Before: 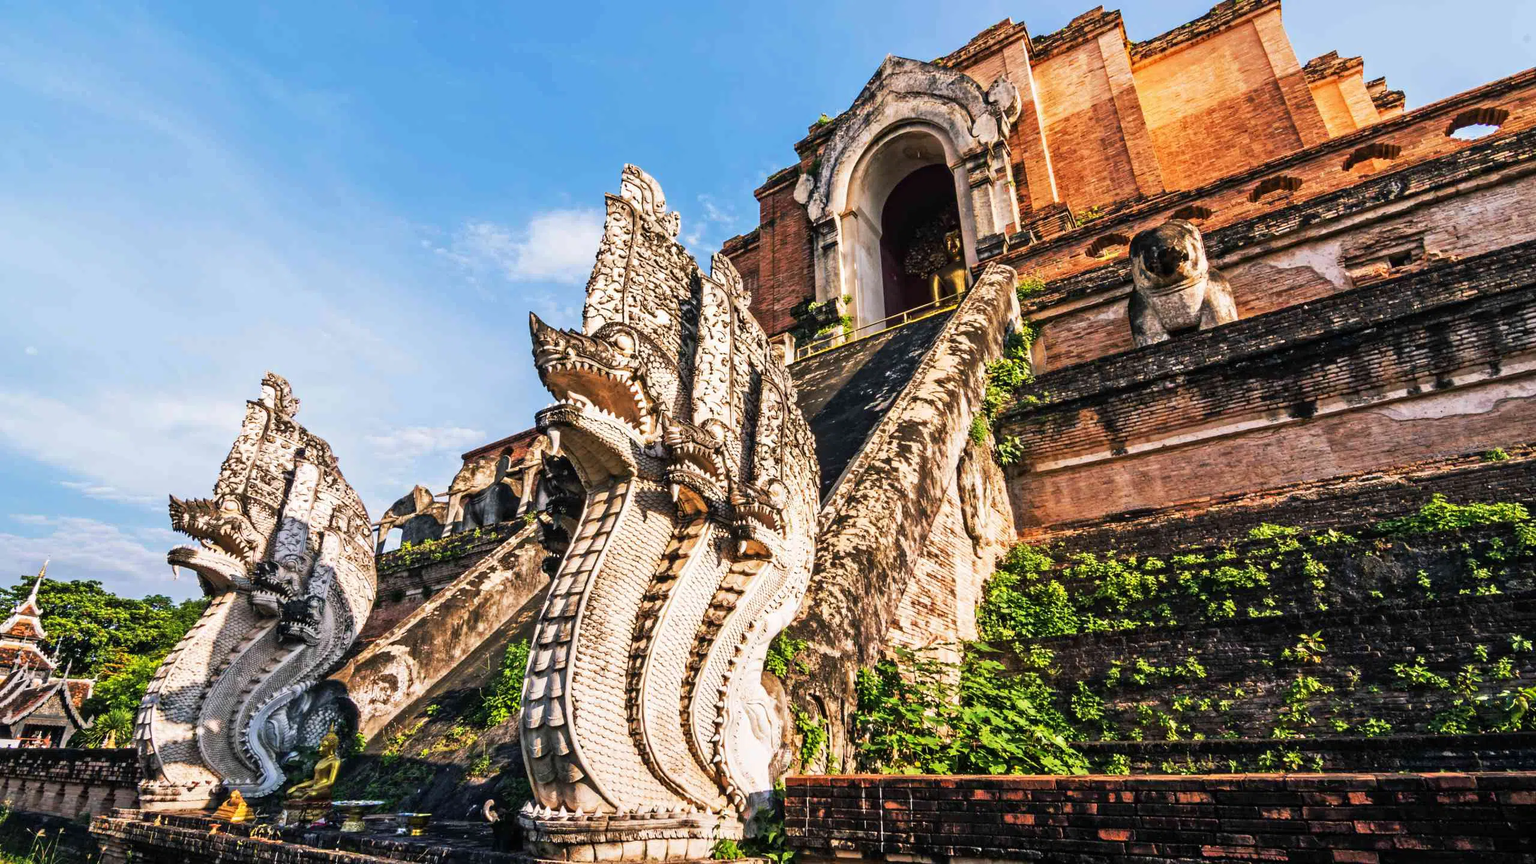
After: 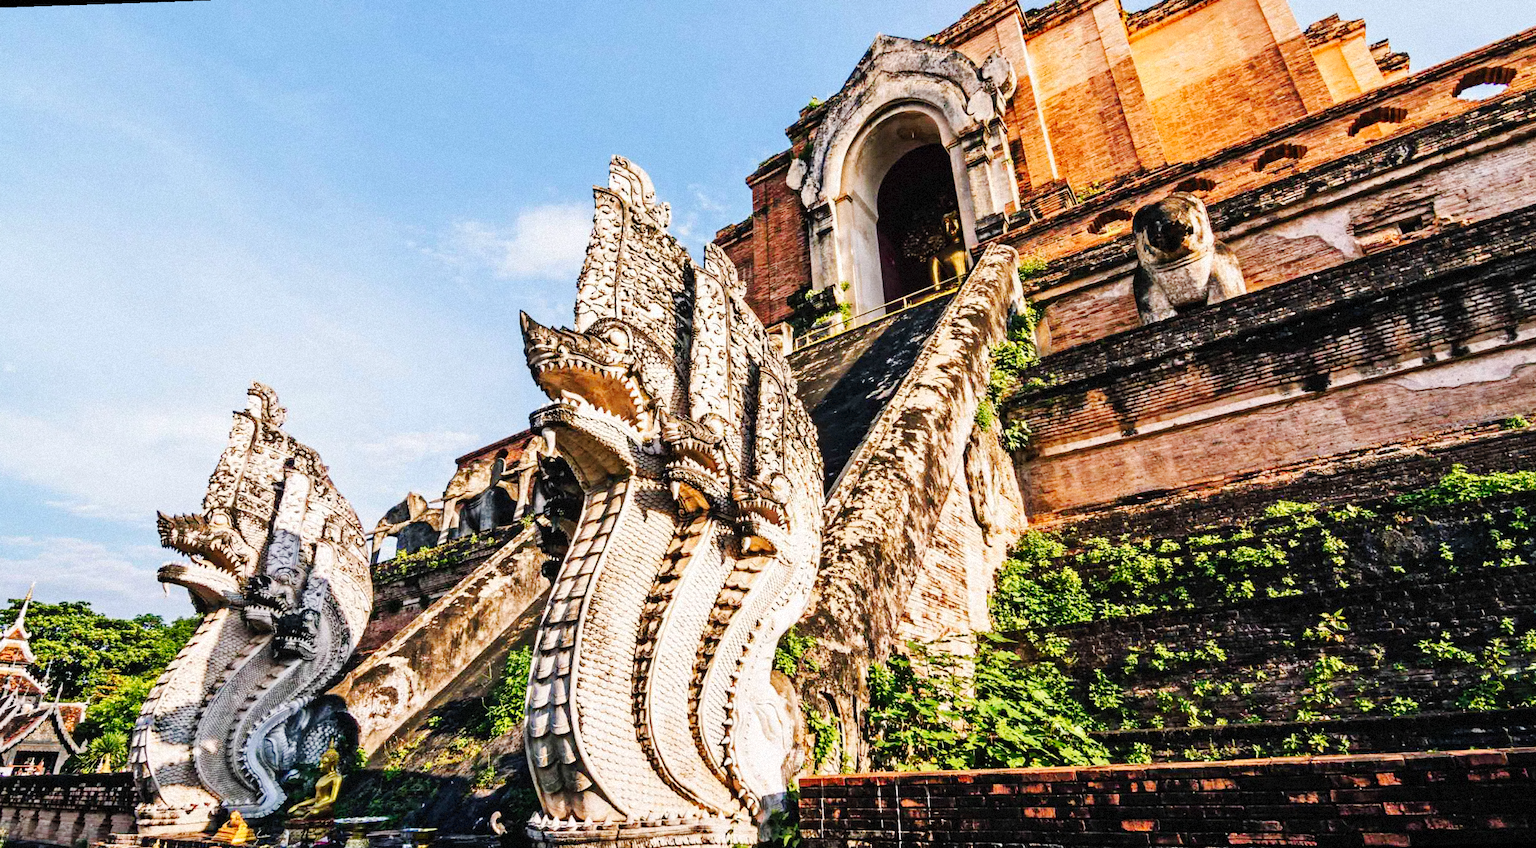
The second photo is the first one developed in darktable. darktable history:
grain: mid-tones bias 0%
tone curve: curves: ch0 [(0, 0) (0.003, 0.014) (0.011, 0.017) (0.025, 0.023) (0.044, 0.035) (0.069, 0.04) (0.1, 0.062) (0.136, 0.099) (0.177, 0.152) (0.224, 0.214) (0.277, 0.291) (0.335, 0.383) (0.399, 0.487) (0.468, 0.581) (0.543, 0.662) (0.623, 0.738) (0.709, 0.802) (0.801, 0.871) (0.898, 0.936) (1, 1)], preserve colors none
rotate and perspective: rotation -2°, crop left 0.022, crop right 0.978, crop top 0.049, crop bottom 0.951
